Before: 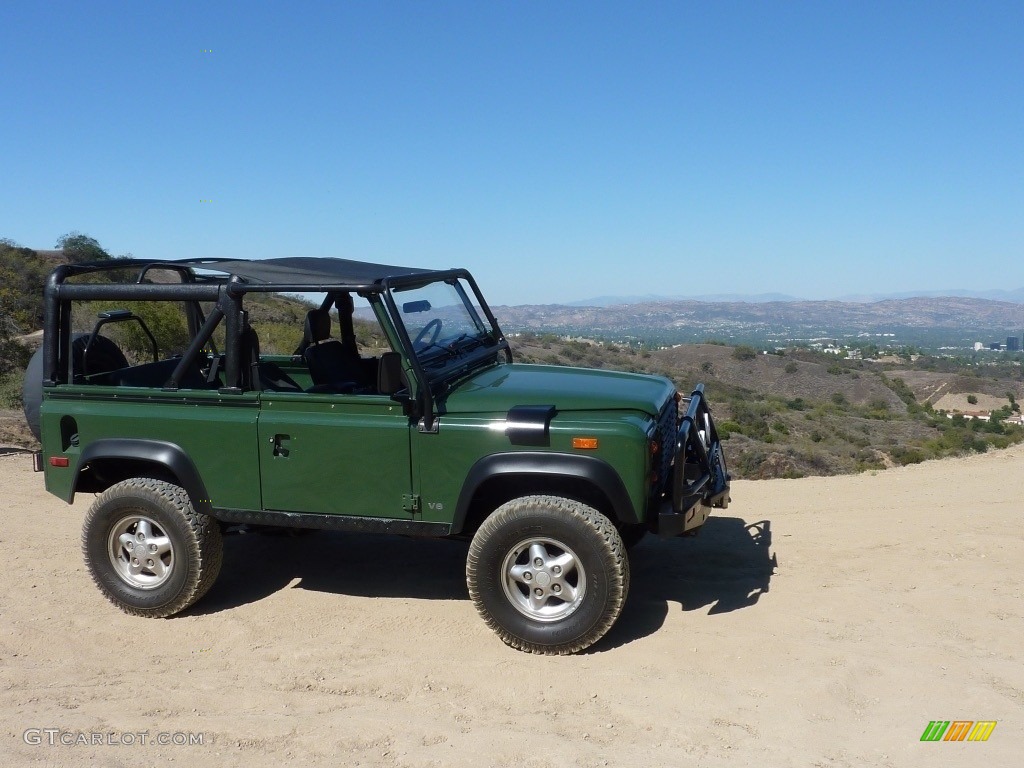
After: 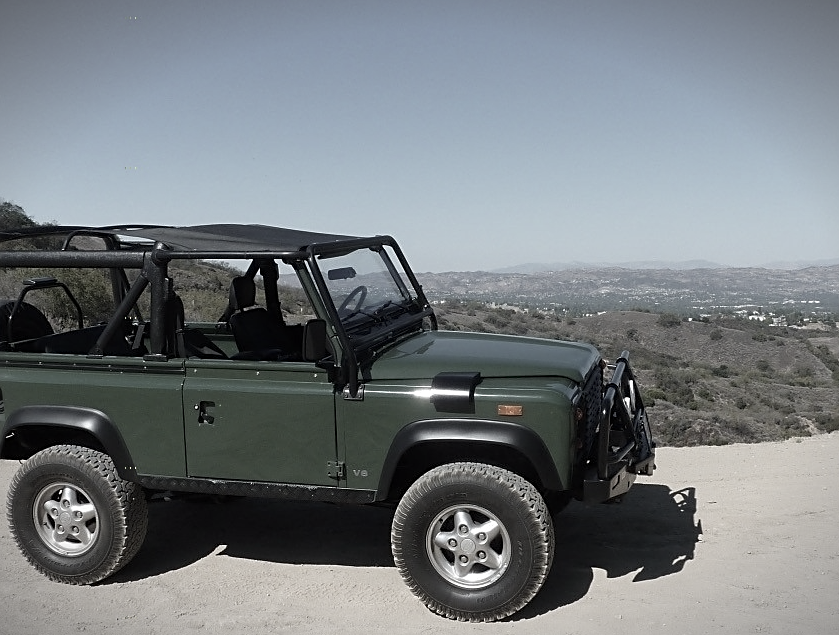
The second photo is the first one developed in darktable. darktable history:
sharpen: on, module defaults
crop and rotate: left 7.37%, top 4.366%, right 10.619%, bottom 12.942%
color correction: highlights b* -0.036, saturation 0.309
vignetting: fall-off start 99.42%, width/height ratio 1.307
